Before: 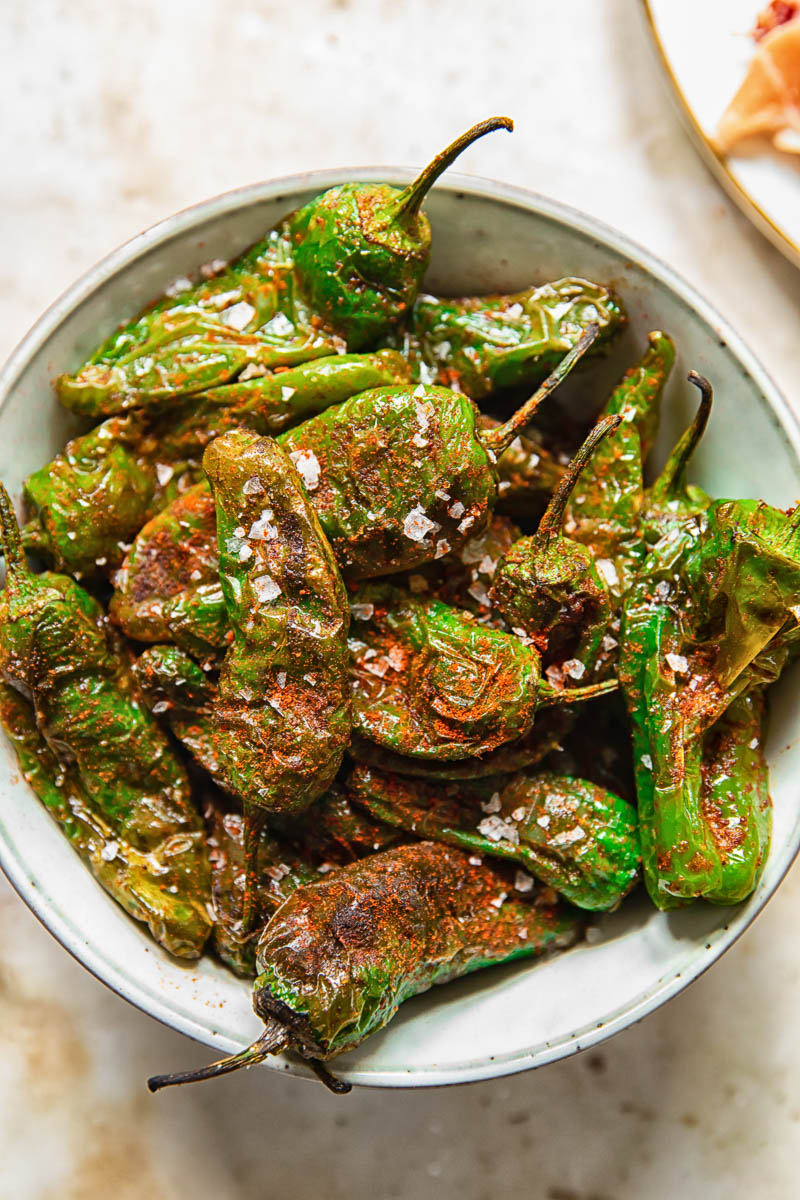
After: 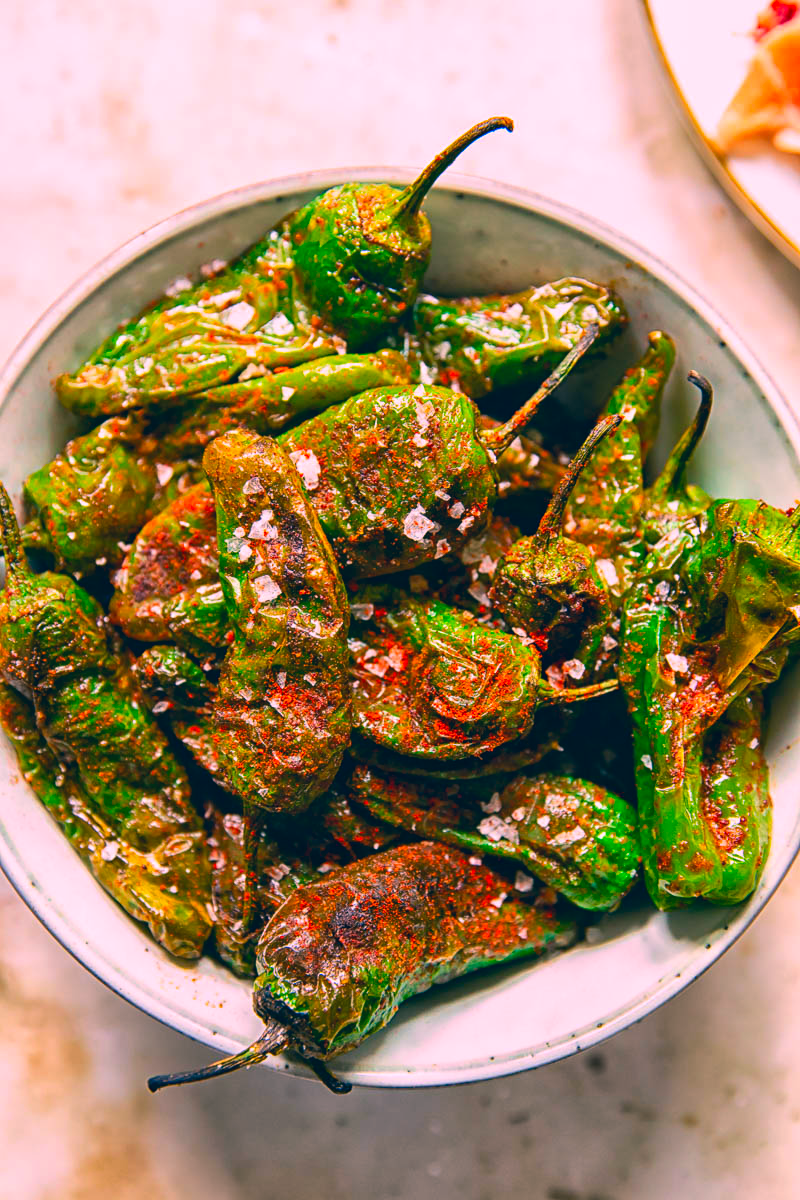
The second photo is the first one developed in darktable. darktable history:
color correction: highlights a* 16.39, highlights b* 0.339, shadows a* -14.63, shadows b* -14.27, saturation 1.49
